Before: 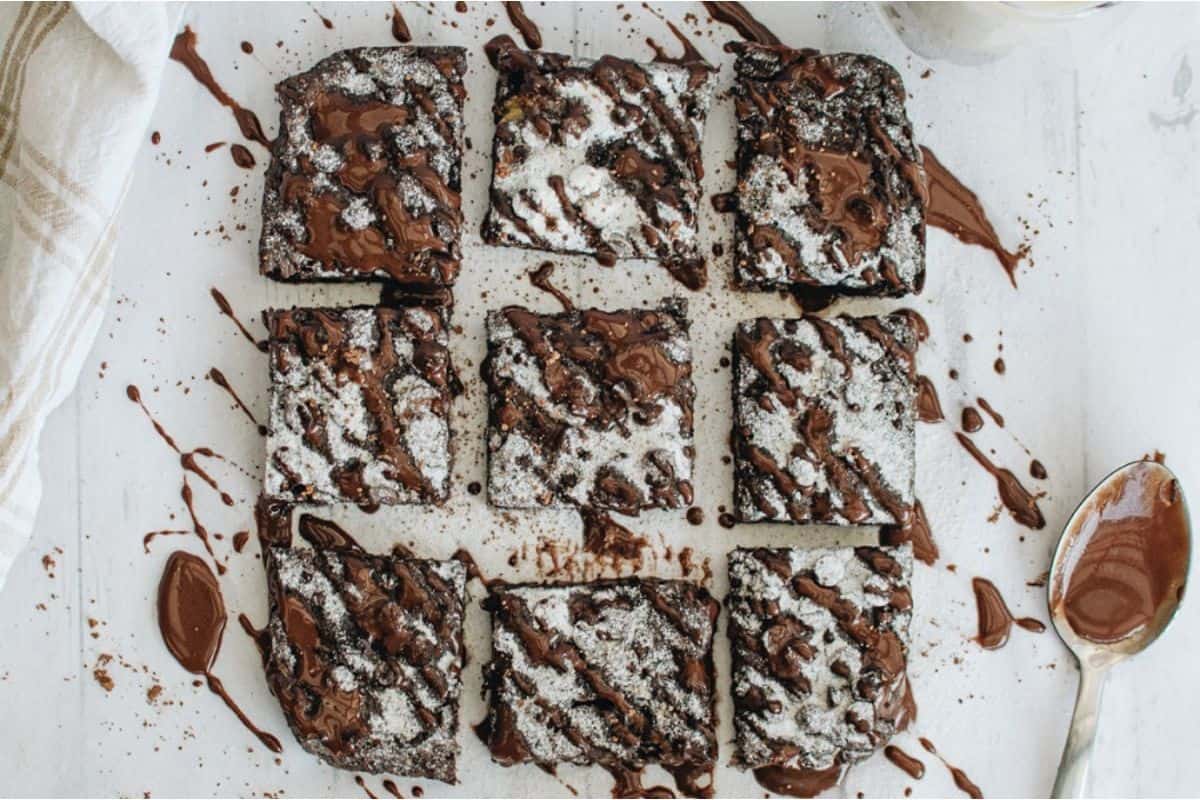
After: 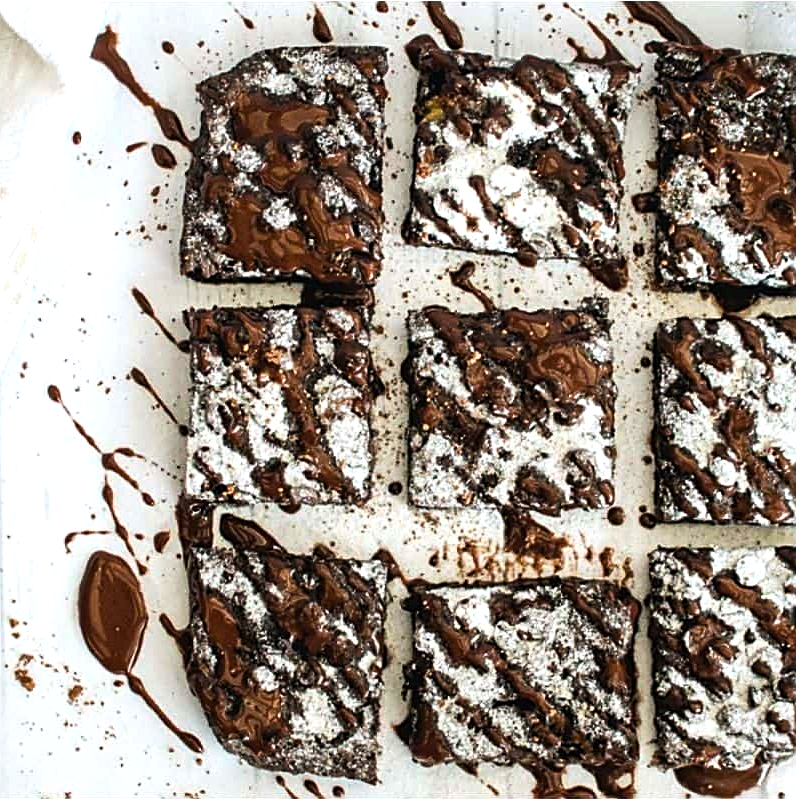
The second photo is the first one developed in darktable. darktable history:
tone equalizer: -8 EV -0.438 EV, -7 EV -0.385 EV, -6 EV -0.333 EV, -5 EV -0.216 EV, -3 EV 0.197 EV, -2 EV 0.343 EV, -1 EV 0.369 EV, +0 EV 0.418 EV, edges refinement/feathering 500, mask exposure compensation -1.57 EV, preserve details no
color balance rgb: linear chroma grading › global chroma 15.131%, perceptual saturation grading › global saturation -0.044%, perceptual saturation grading › mid-tones 11.05%, perceptual brilliance grading › highlights 11.16%, perceptual brilliance grading › shadows -11.375%, global vibrance 15.857%, saturation formula JzAzBz (2021)
crop and rotate: left 6.656%, right 26.948%
sharpen: on, module defaults
